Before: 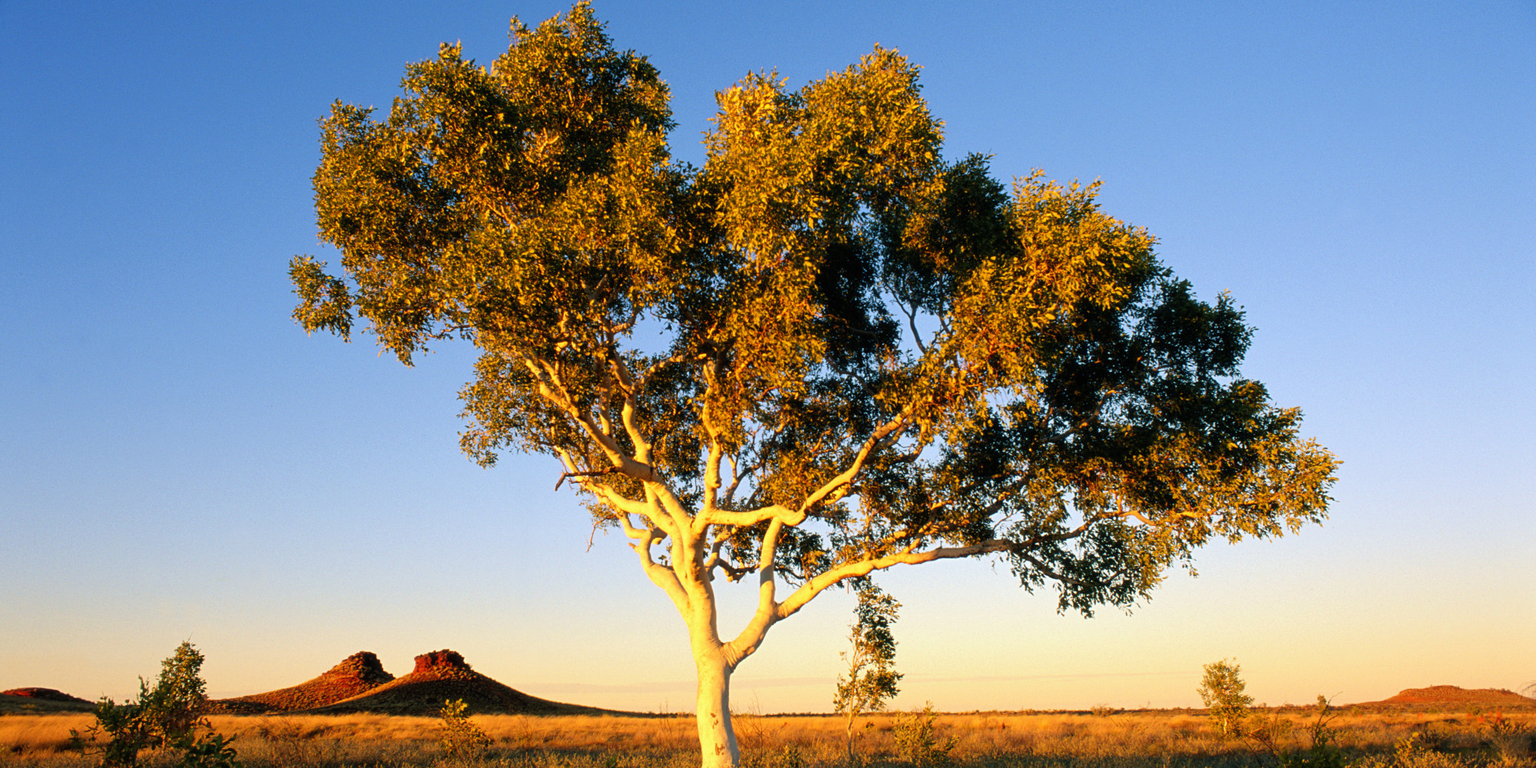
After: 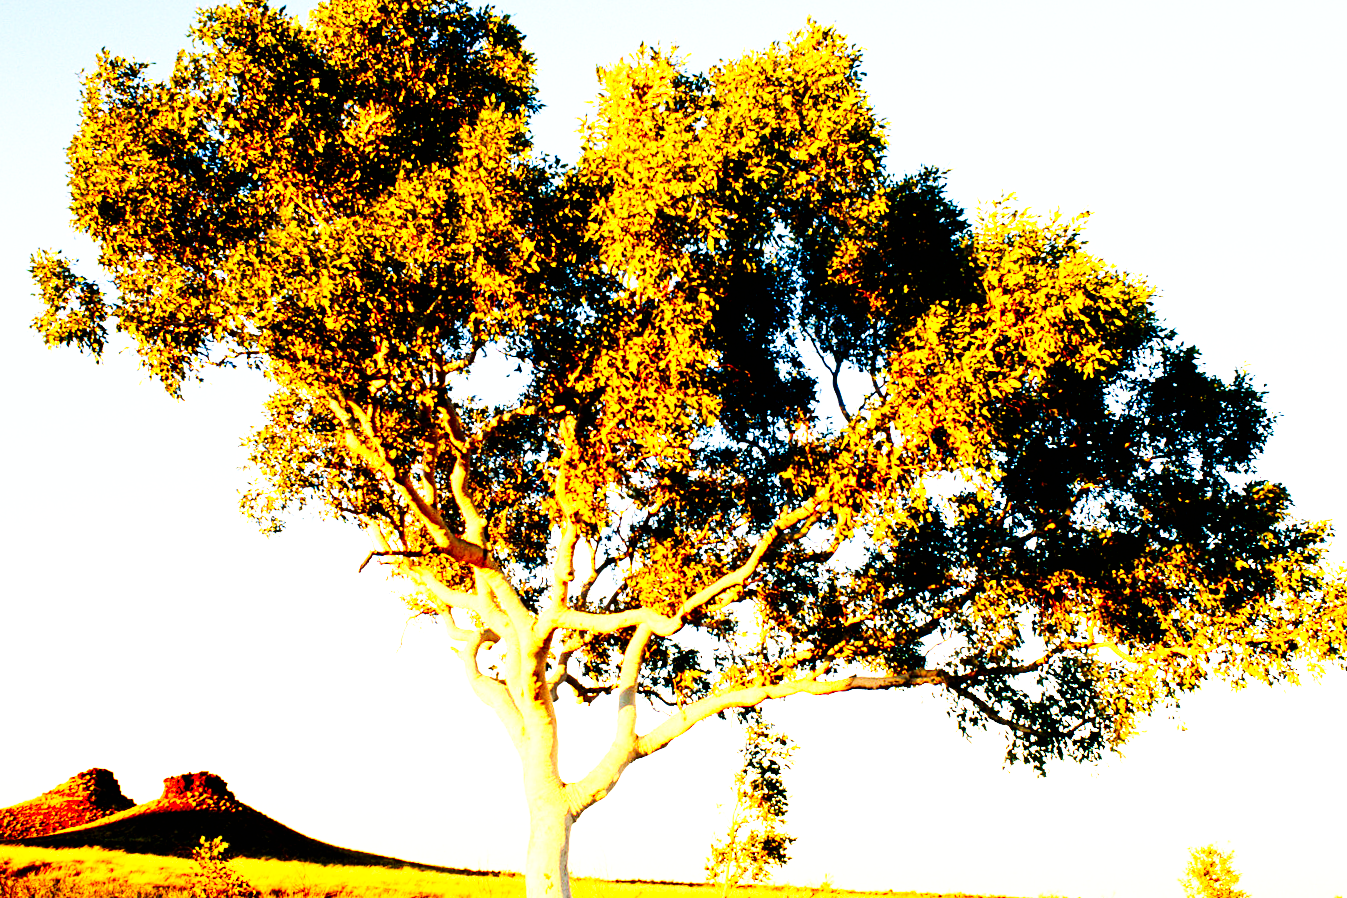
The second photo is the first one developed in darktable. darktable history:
crop and rotate: angle -3.27°, left 14.277%, top 0.028%, right 10.766%, bottom 0.028%
exposure: black level correction 0, exposure 1.4 EV, compensate highlight preservation false
contrast brightness saturation: contrast 0.2, brightness -0.11, saturation 0.1
tone curve: curves: ch0 [(0, 0) (0.003, 0.002) (0.011, 0.002) (0.025, 0.002) (0.044, 0.002) (0.069, 0.002) (0.1, 0.003) (0.136, 0.008) (0.177, 0.03) (0.224, 0.058) (0.277, 0.139) (0.335, 0.233) (0.399, 0.363) (0.468, 0.506) (0.543, 0.649) (0.623, 0.781) (0.709, 0.88) (0.801, 0.956) (0.898, 0.994) (1, 1)], preserve colors none
